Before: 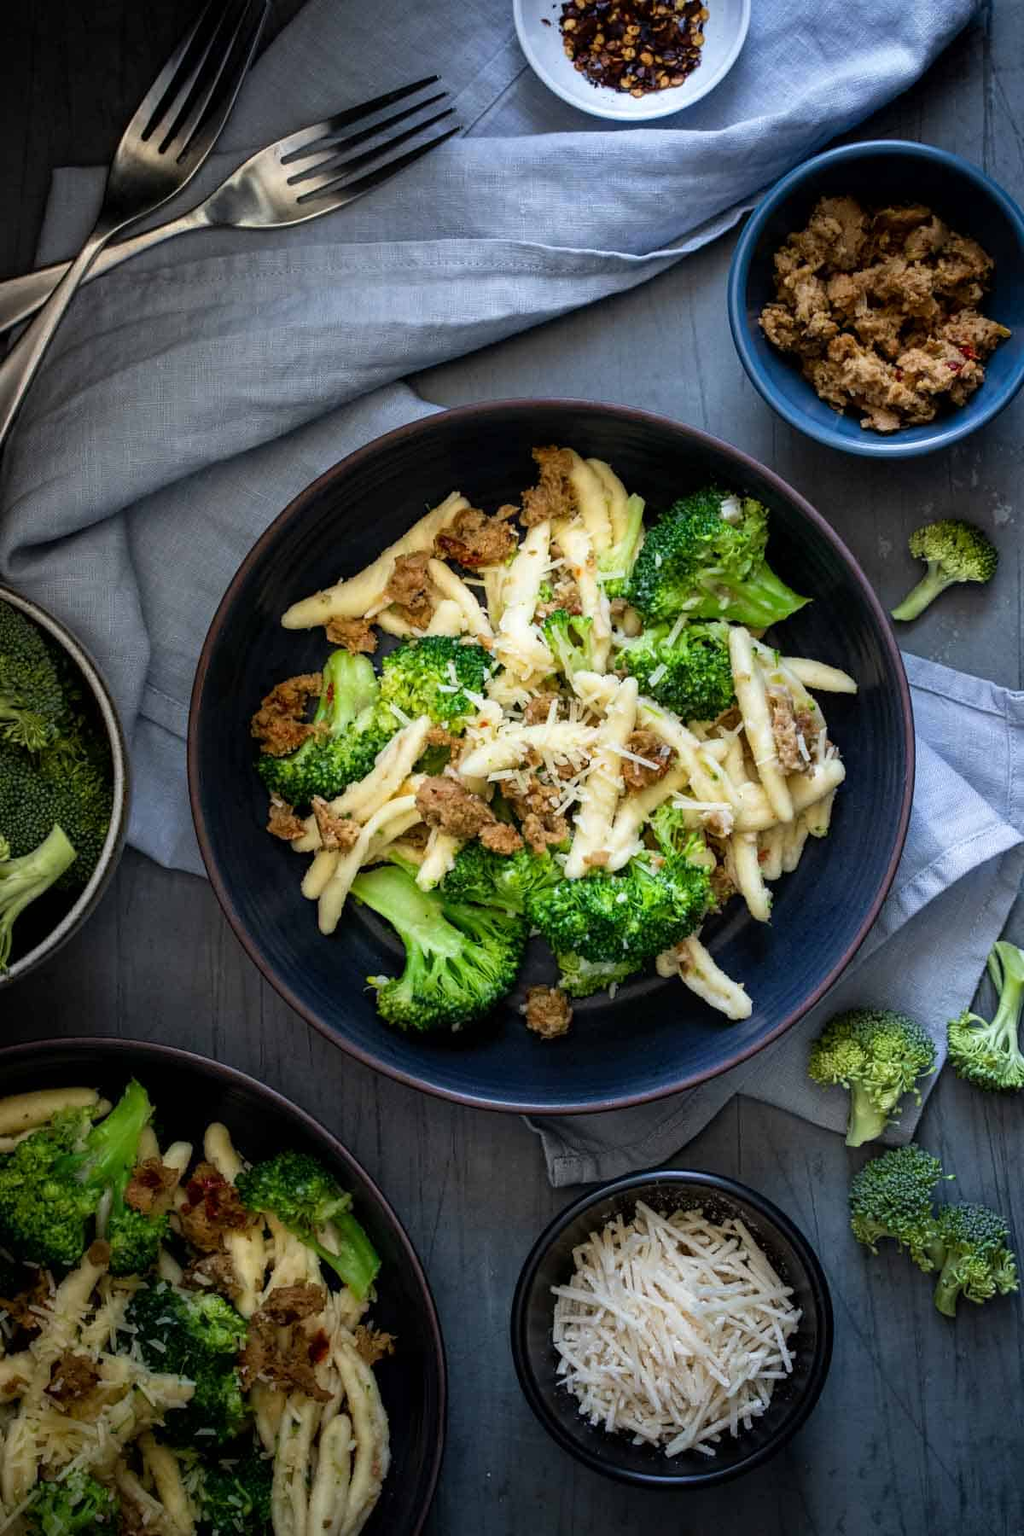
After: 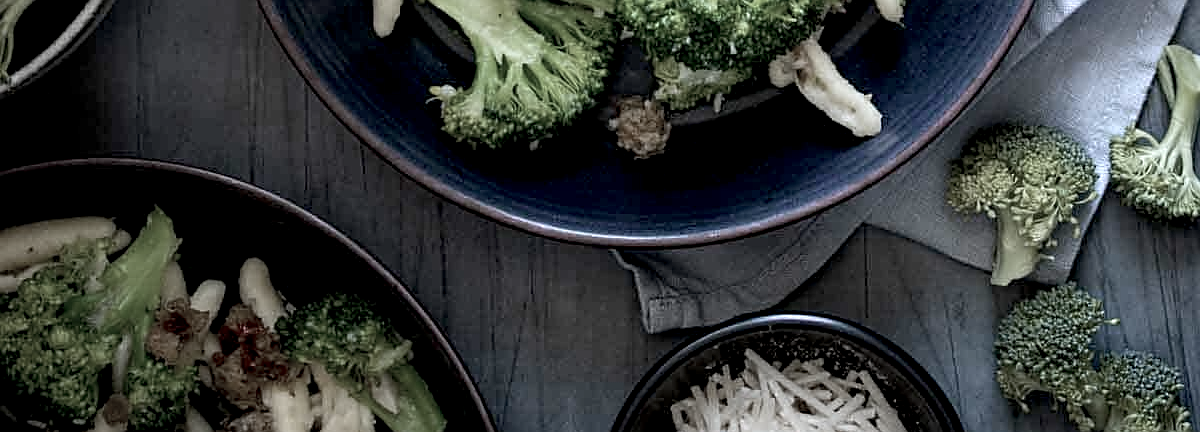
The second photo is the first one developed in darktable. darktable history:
color zones: curves: ch0 [(0, 0.613) (0.01, 0.613) (0.245, 0.448) (0.498, 0.529) (0.642, 0.665) (0.879, 0.777) (0.99, 0.613)]; ch1 [(0, 0.272) (0.219, 0.127) (0.724, 0.346)]
crop and rotate: top 58.804%, bottom 17.168%
shadows and highlights: shadows 4.65, soften with gaussian
sharpen: on, module defaults
exposure: black level correction 0.007, exposure 0.157 EV, compensate exposure bias true, compensate highlight preservation false
